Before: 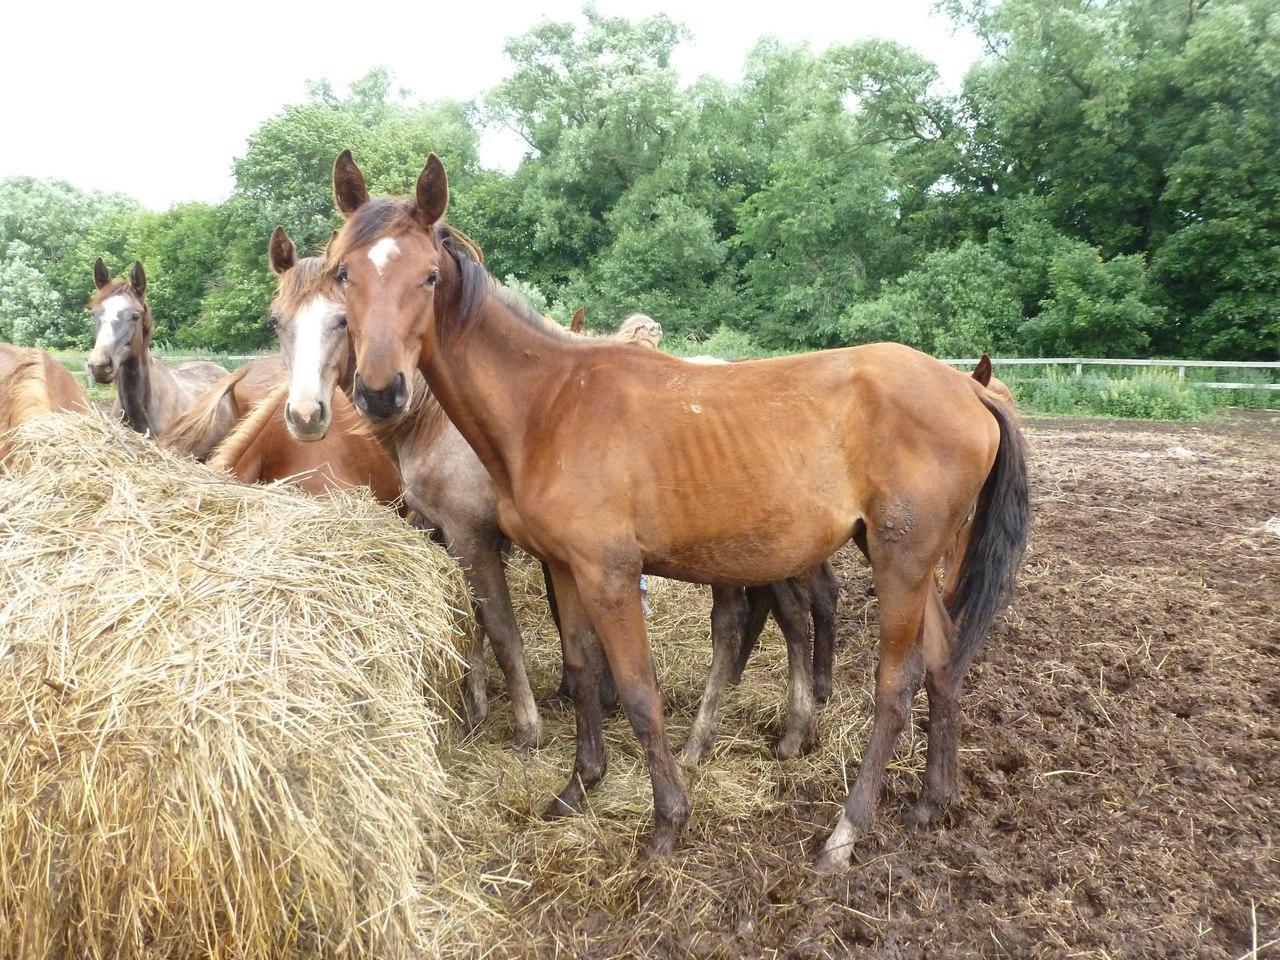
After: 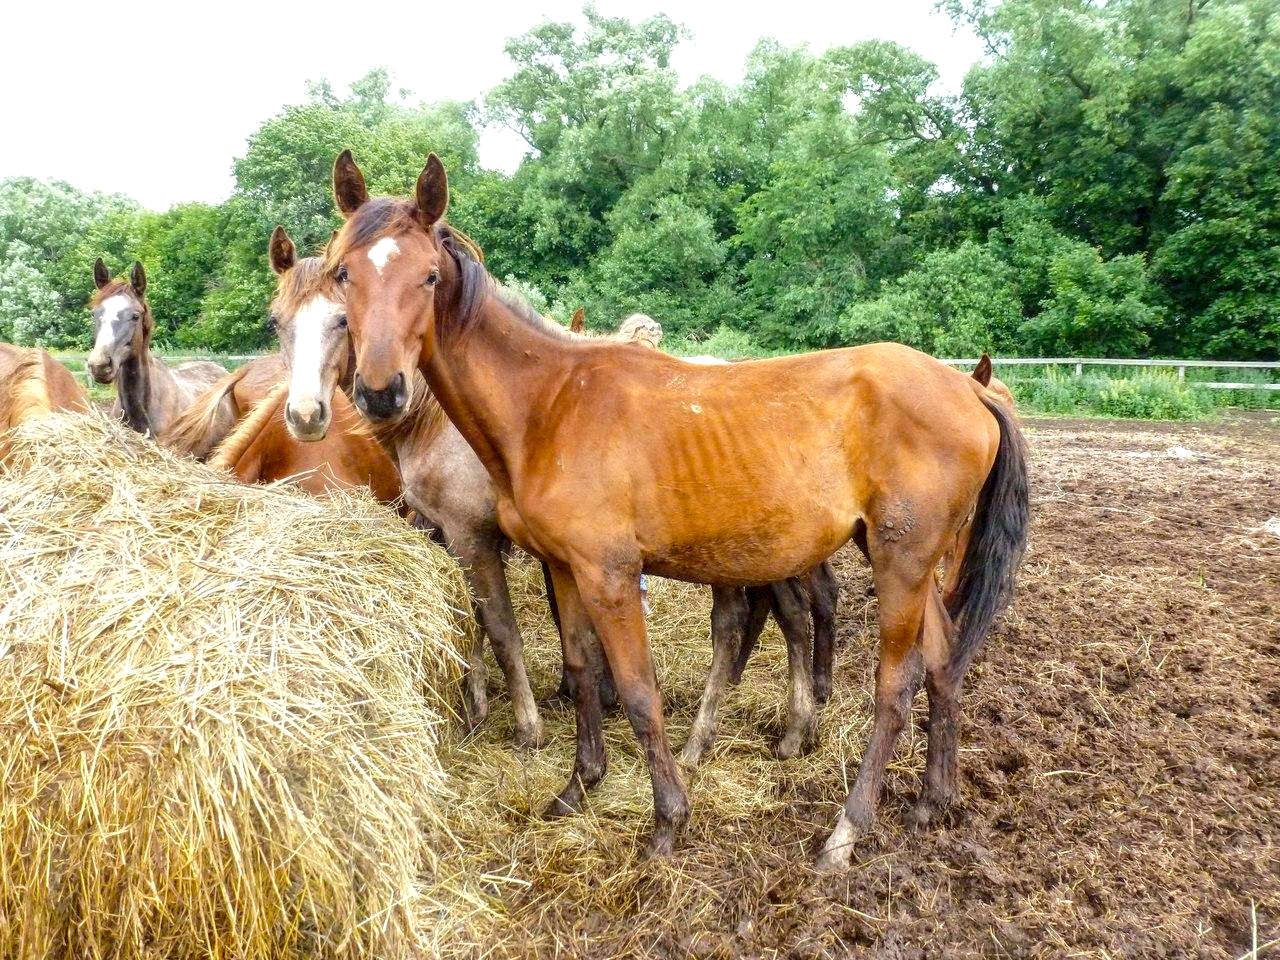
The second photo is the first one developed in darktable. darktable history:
color balance rgb: perceptual saturation grading › global saturation 36.414%, perceptual brilliance grading › mid-tones 9.207%, perceptual brilliance grading › shadows 14.181%
local contrast: highlights 25%, detail 150%
